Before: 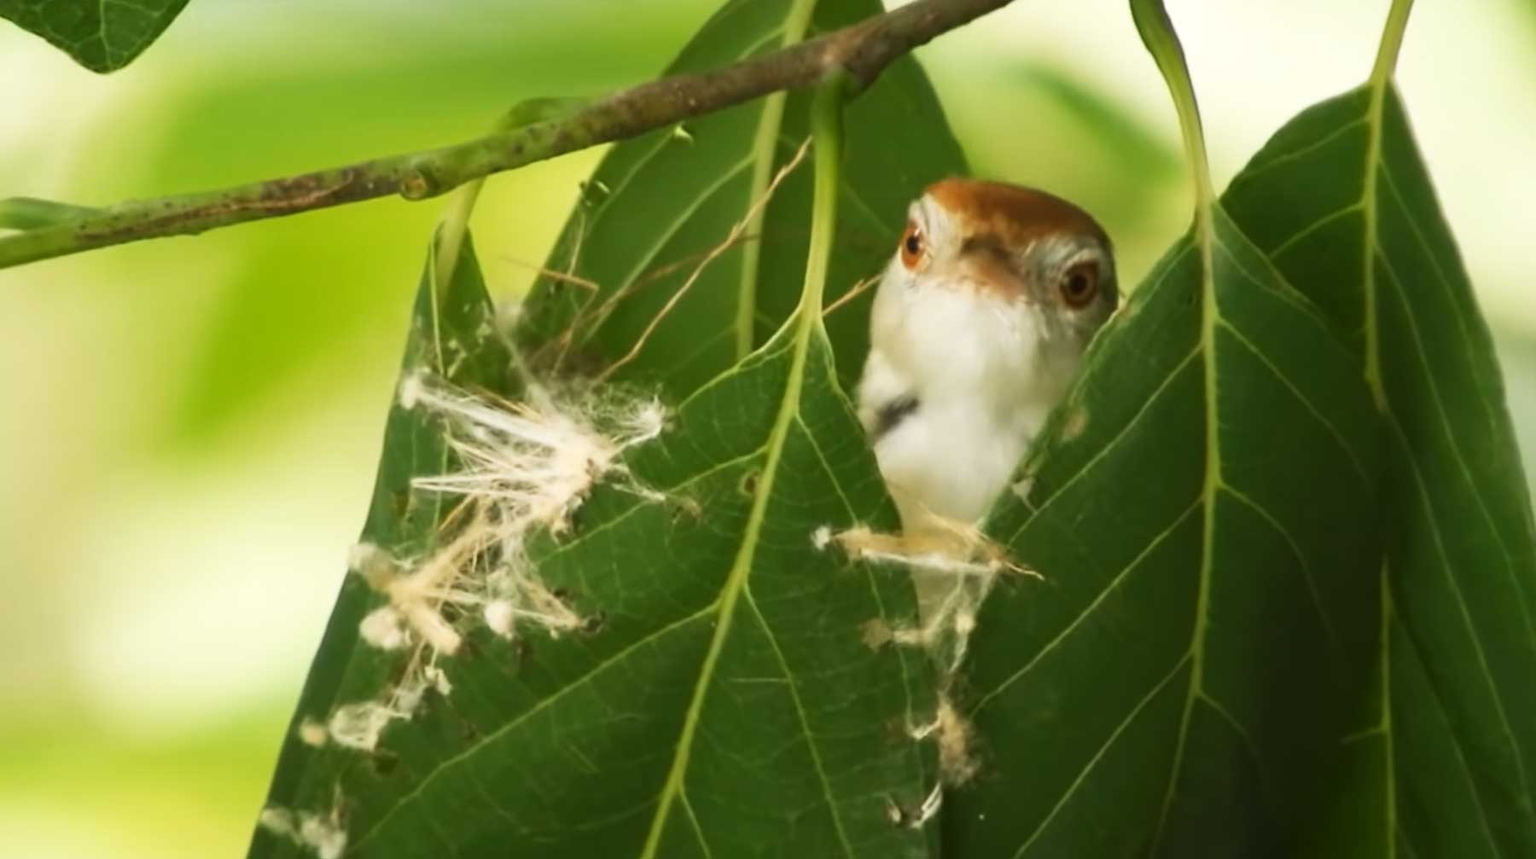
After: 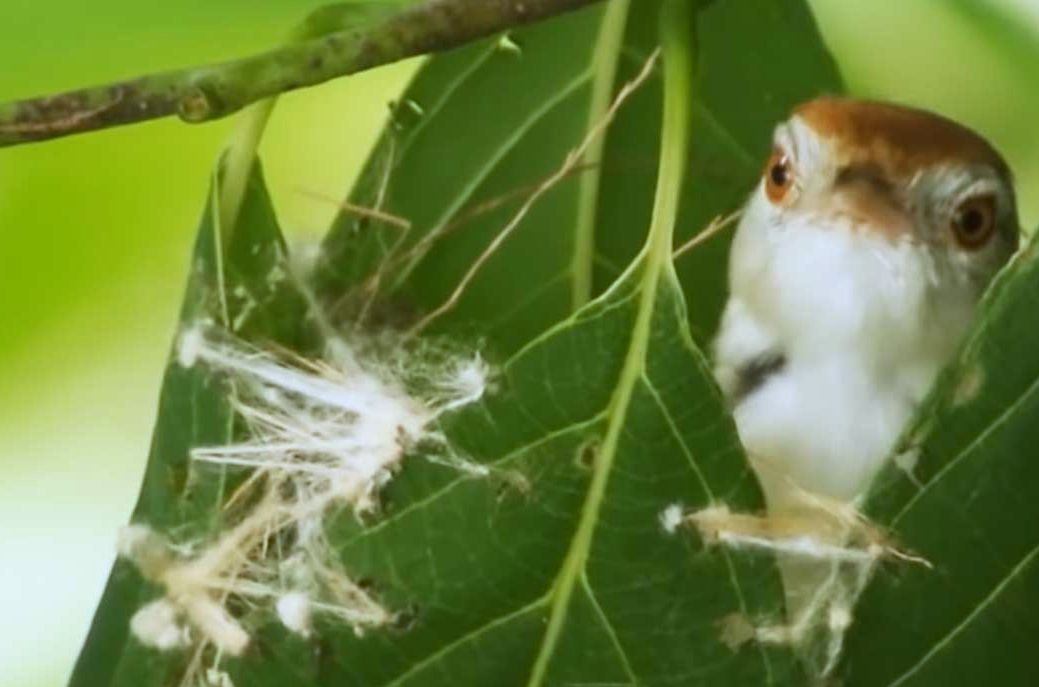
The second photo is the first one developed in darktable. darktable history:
white balance: red 0.948, green 1.02, blue 1.176
crop: left 16.202%, top 11.208%, right 26.045%, bottom 20.557%
exposure: exposure -0.177 EV, compensate highlight preservation false
